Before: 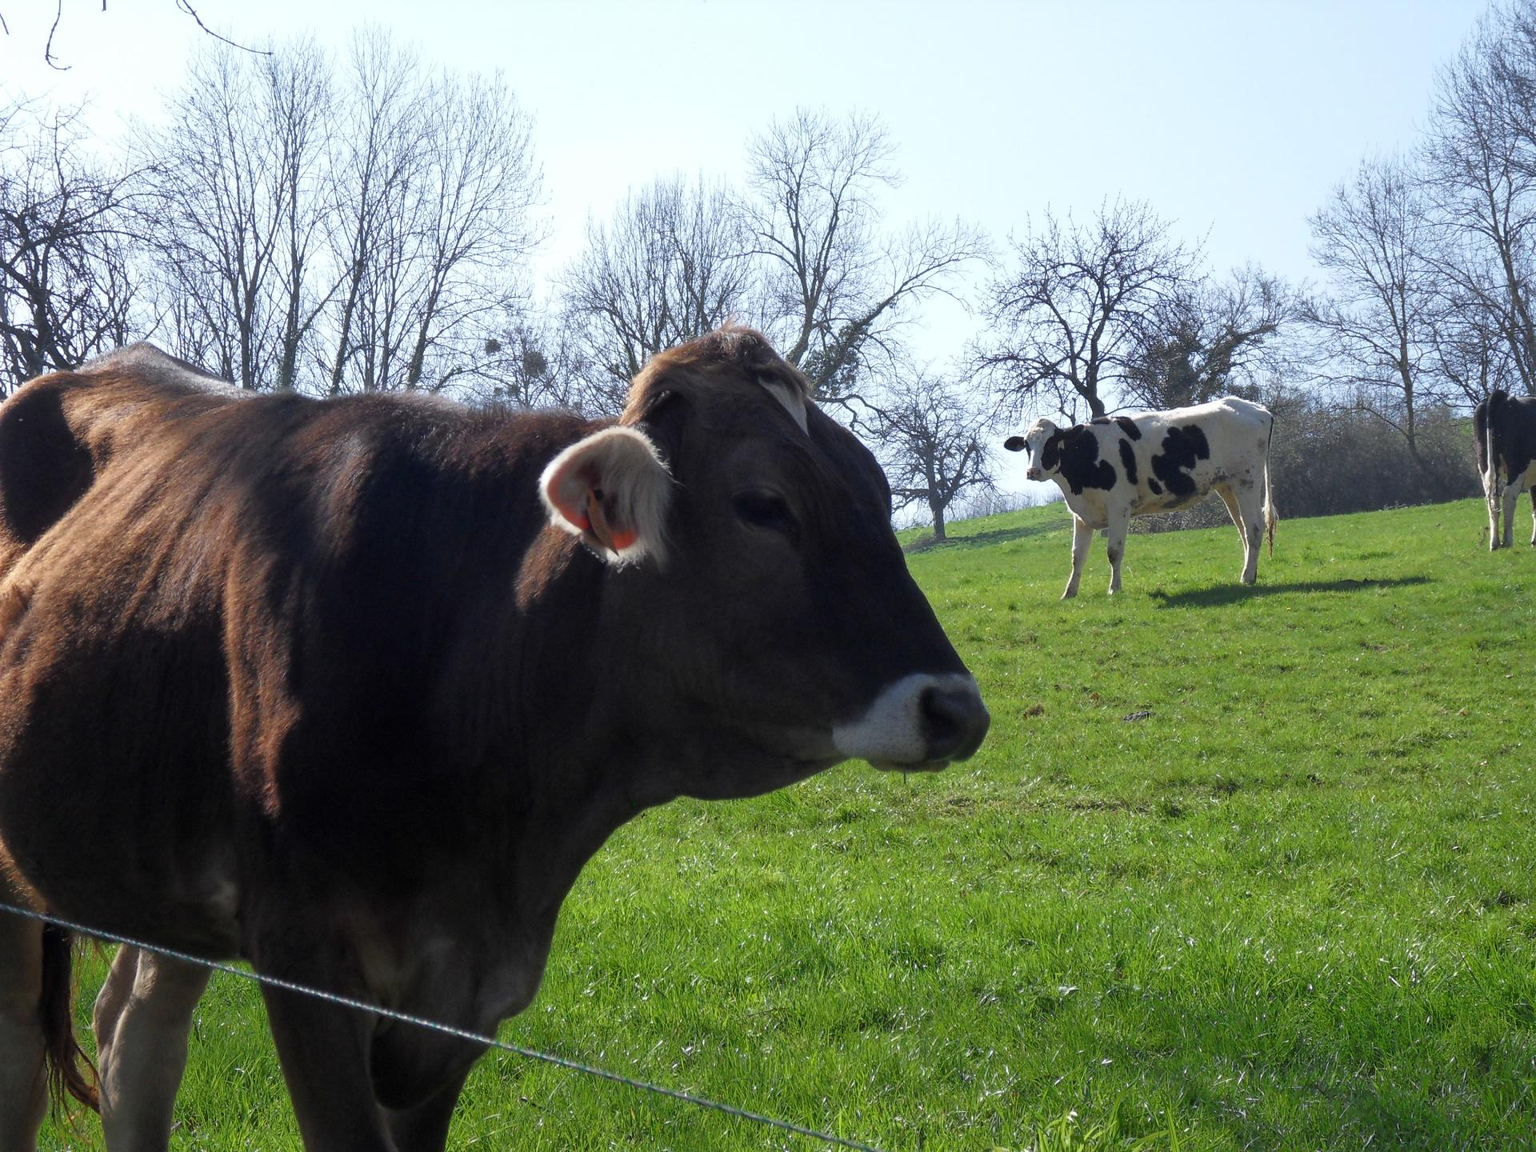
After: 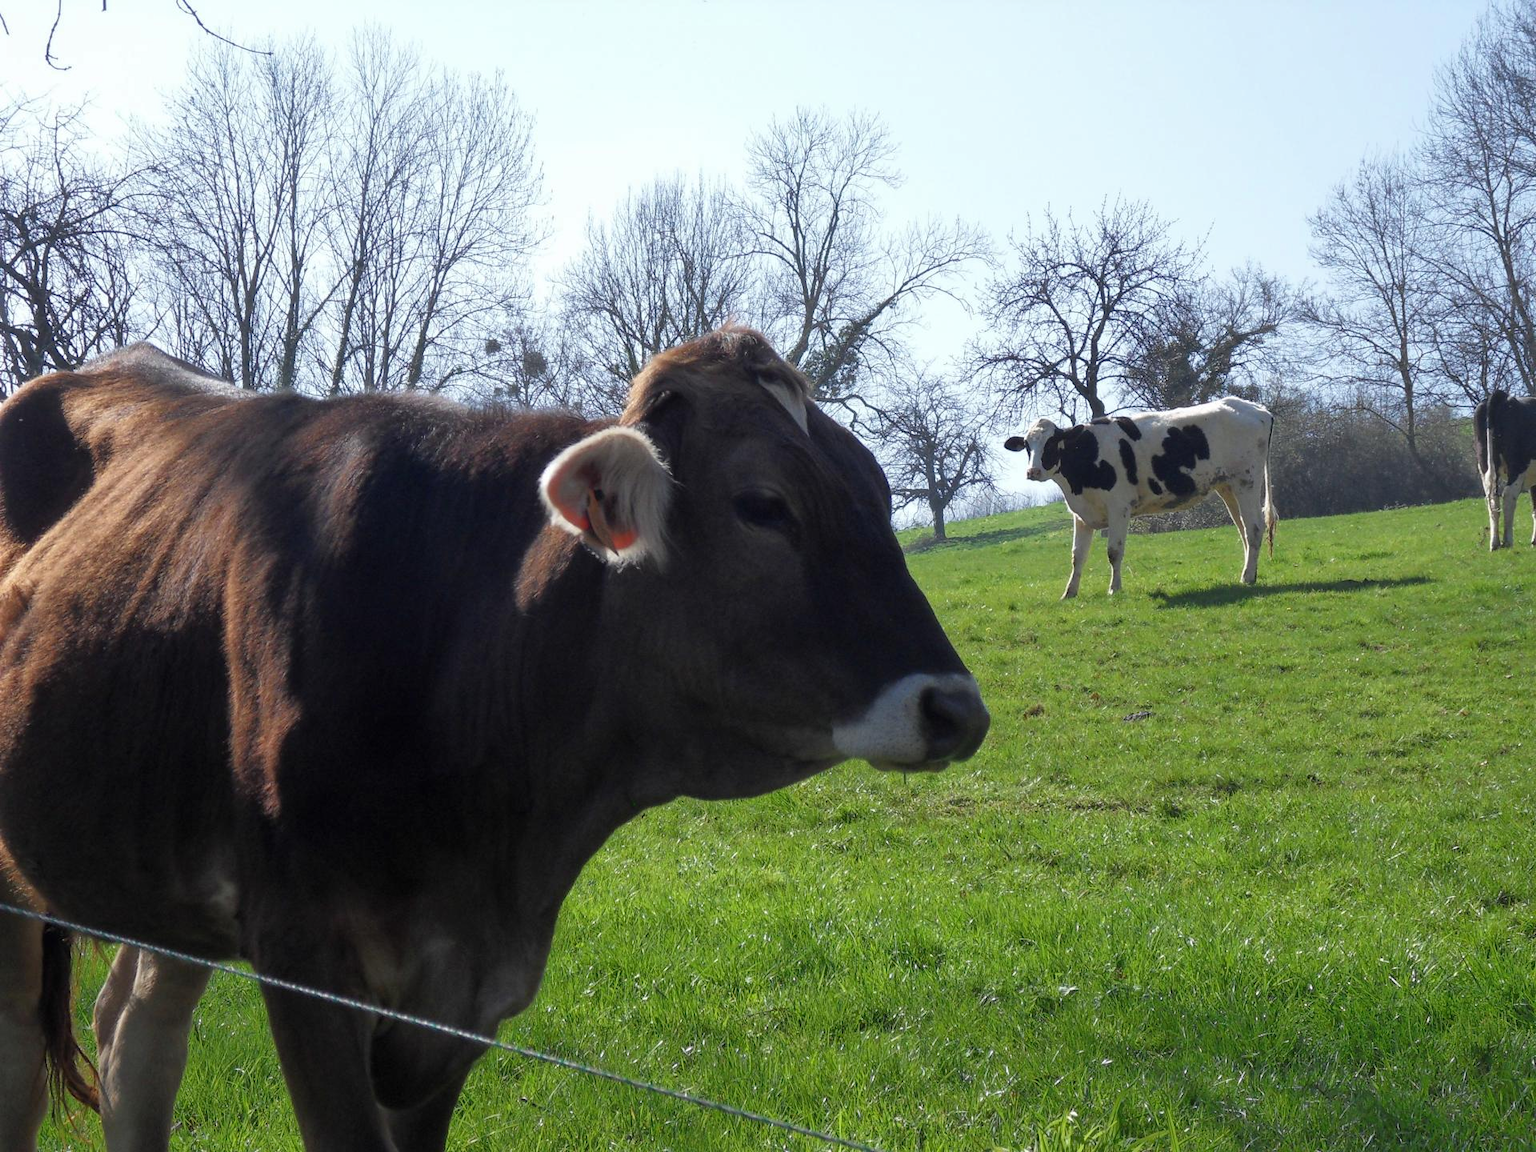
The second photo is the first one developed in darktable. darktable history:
shadows and highlights: shadows 24.95, highlights -25.89
